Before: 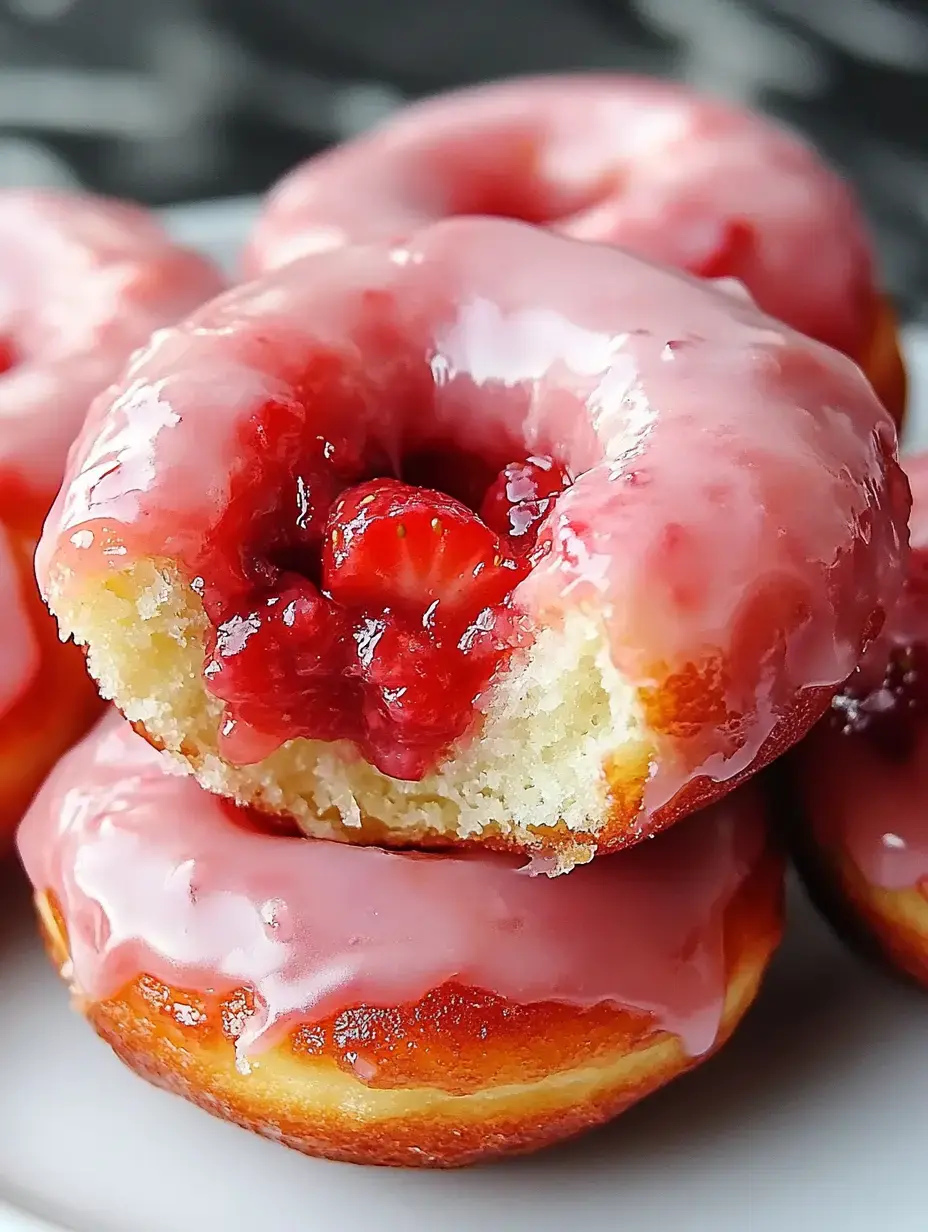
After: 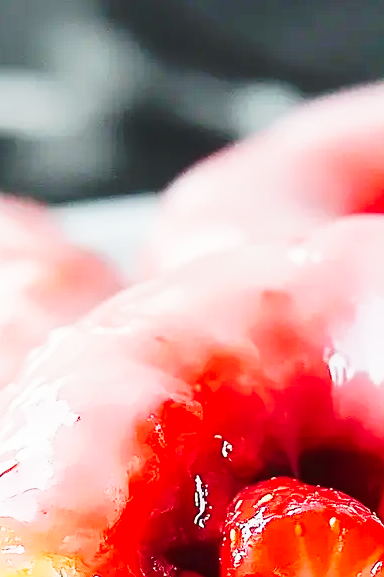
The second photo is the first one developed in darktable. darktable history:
crop and rotate: left 10.998%, top 0.091%, right 47.549%, bottom 53.028%
contrast brightness saturation: contrast -0.023, brightness -0.008, saturation 0.028
tone curve: curves: ch0 [(0, 0) (0.003, 0.003) (0.011, 0.013) (0.025, 0.029) (0.044, 0.052) (0.069, 0.082) (0.1, 0.118) (0.136, 0.161) (0.177, 0.21) (0.224, 0.27) (0.277, 0.38) (0.335, 0.49) (0.399, 0.594) (0.468, 0.692) (0.543, 0.794) (0.623, 0.857) (0.709, 0.919) (0.801, 0.955) (0.898, 0.978) (1, 1)], preserve colors none
